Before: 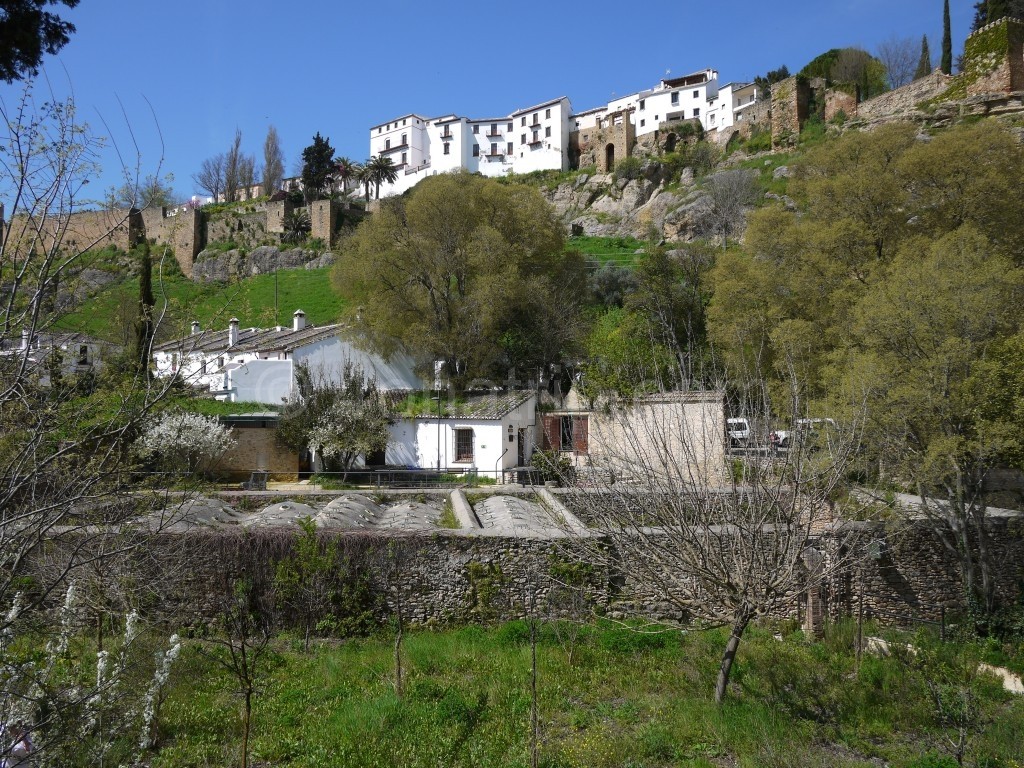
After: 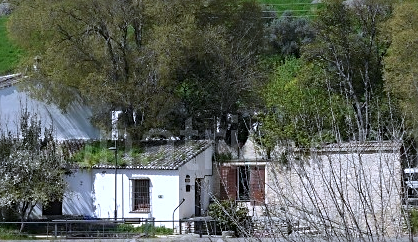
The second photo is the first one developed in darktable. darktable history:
crop: left 31.635%, top 32.61%, right 27.474%, bottom 35.806%
color calibration: illuminant custom, x 0.371, y 0.382, temperature 4282.73 K
sharpen: on, module defaults
